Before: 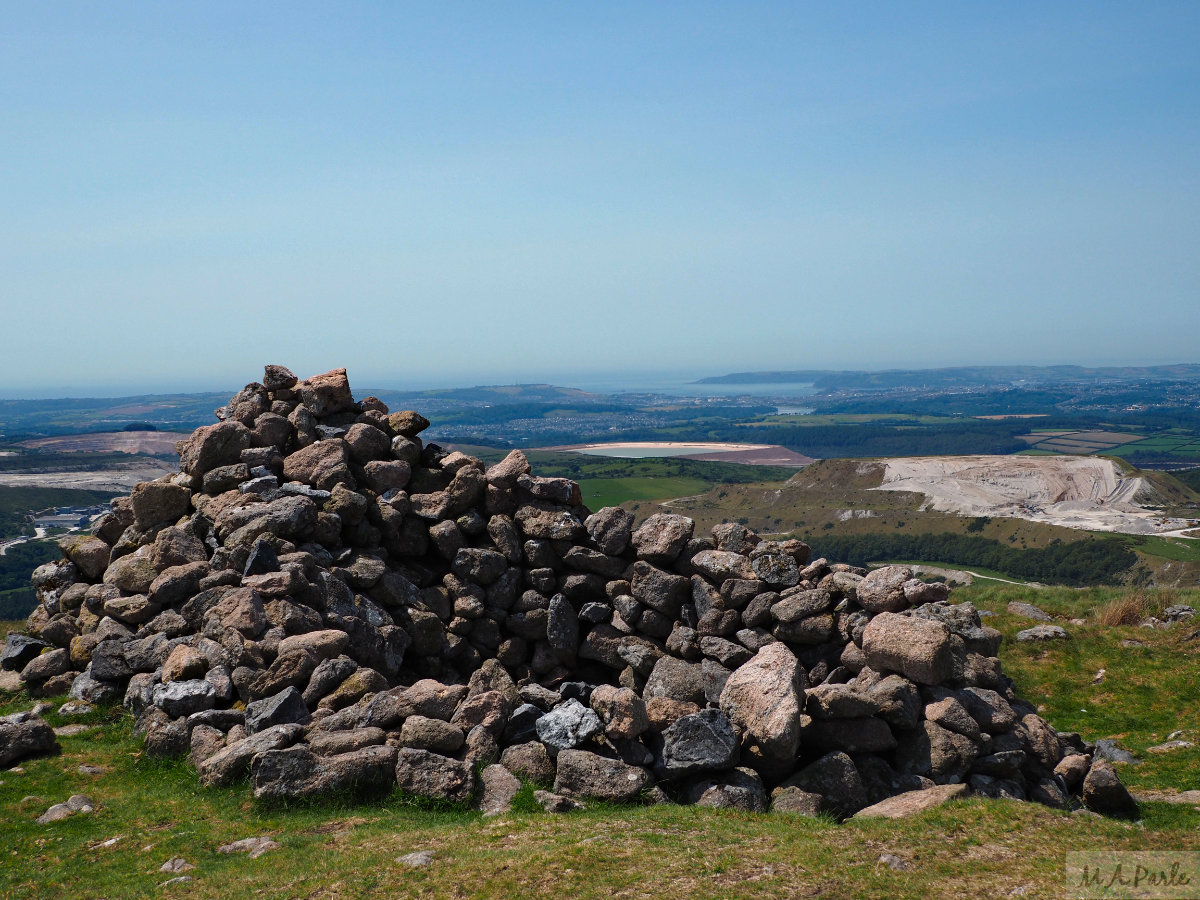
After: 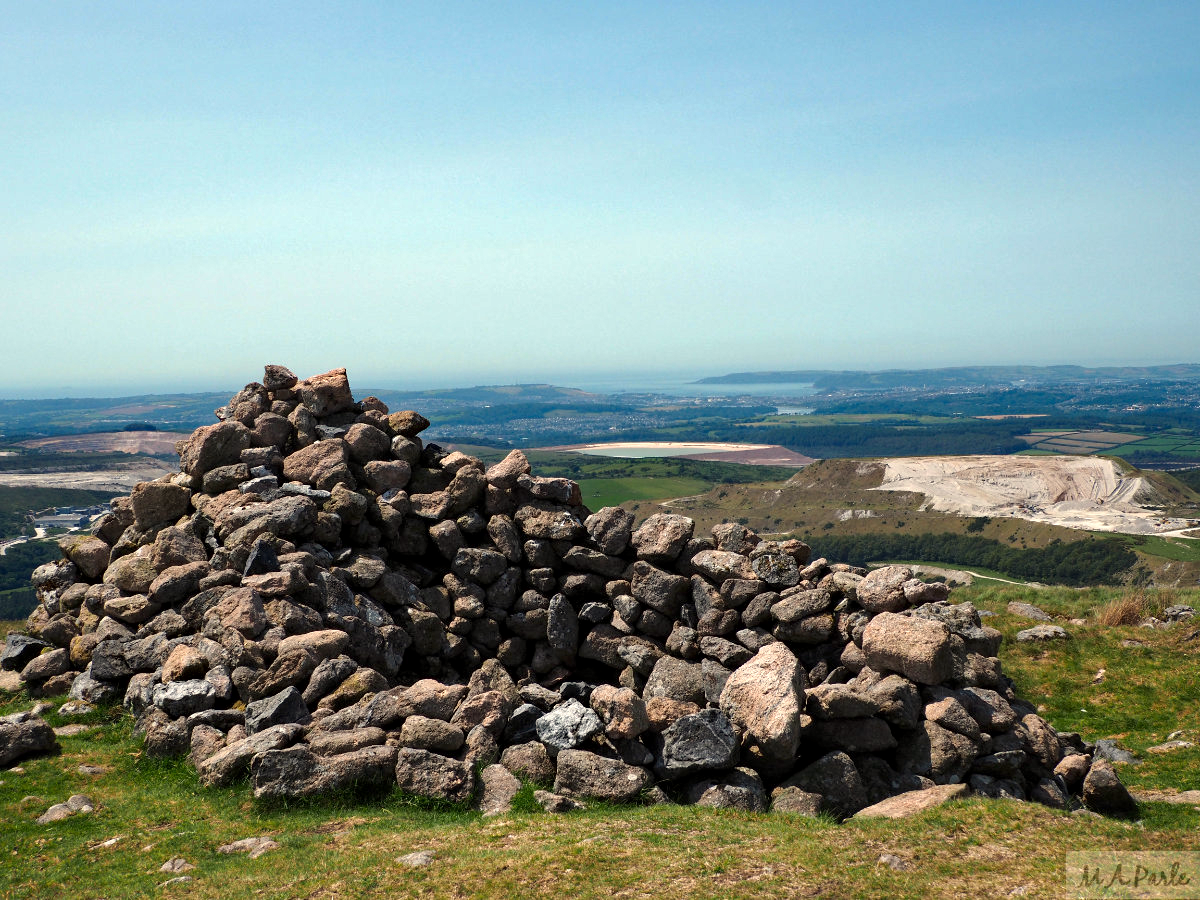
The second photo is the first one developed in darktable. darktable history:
exposure: black level correction 0, exposure 0.5 EV, compensate highlight preservation false
local contrast: mode bilateral grid, contrast 20, coarseness 100, detail 150%, midtone range 0.2
white balance: red 1.029, blue 0.92
